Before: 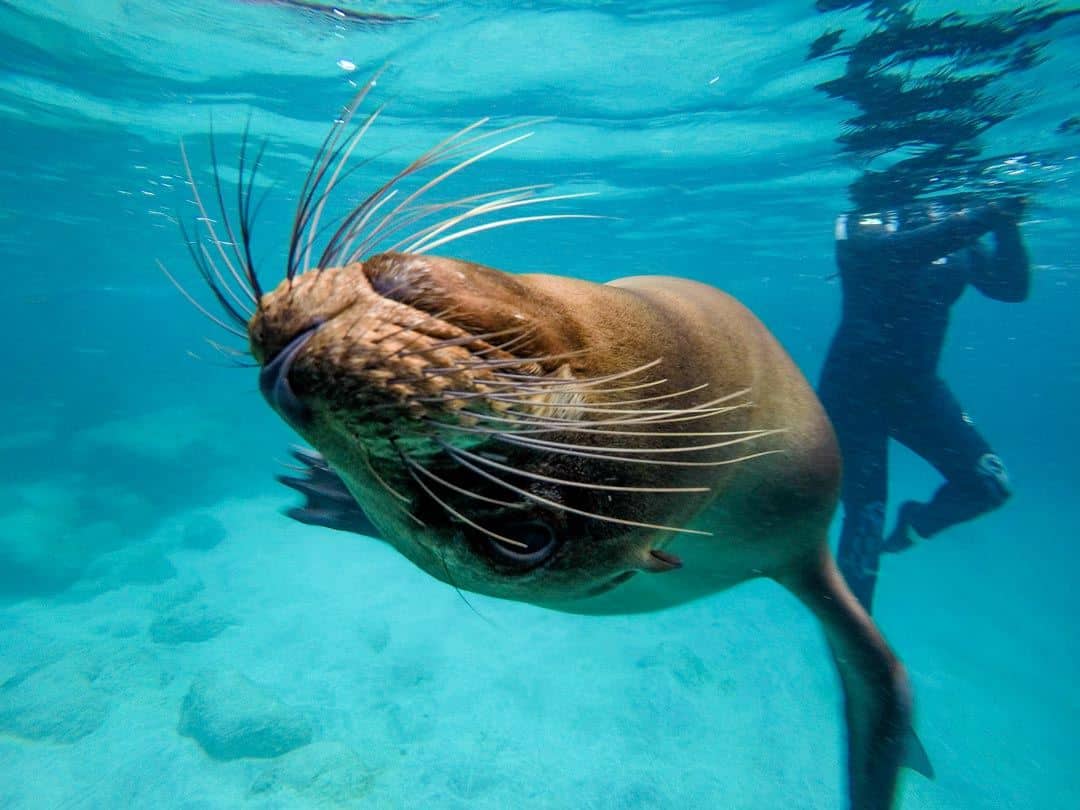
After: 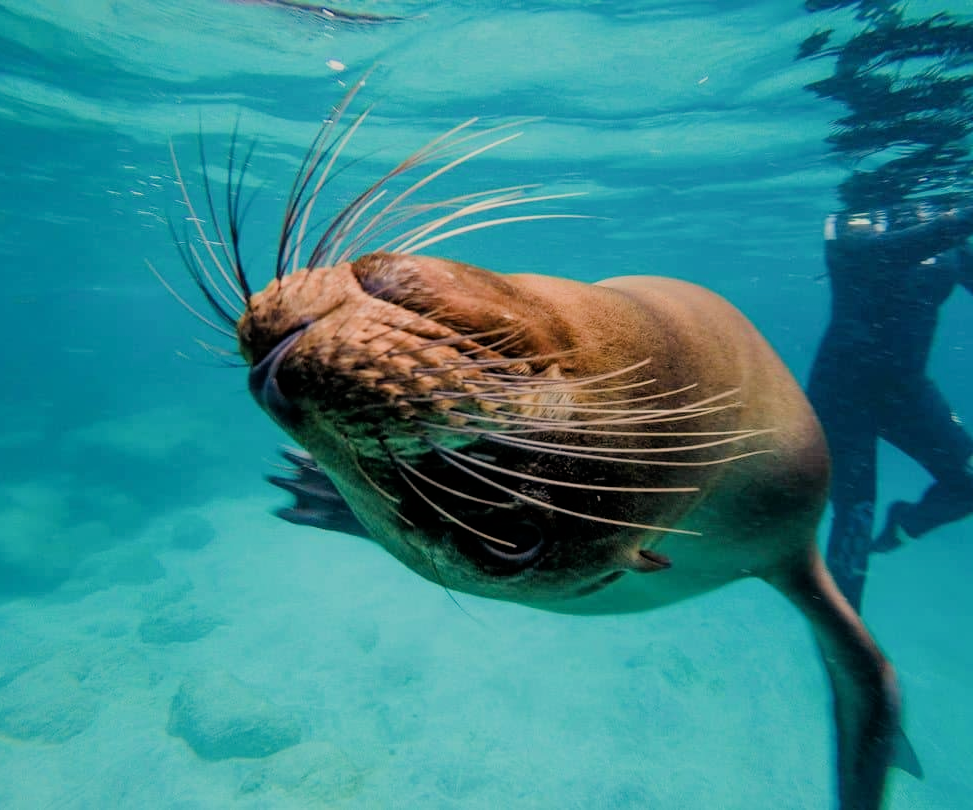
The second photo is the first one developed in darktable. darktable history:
white balance: red 1.127, blue 0.943
filmic rgb: black relative exposure -7.65 EV, white relative exposure 4.56 EV, hardness 3.61
crop and rotate: left 1.088%, right 8.807%
